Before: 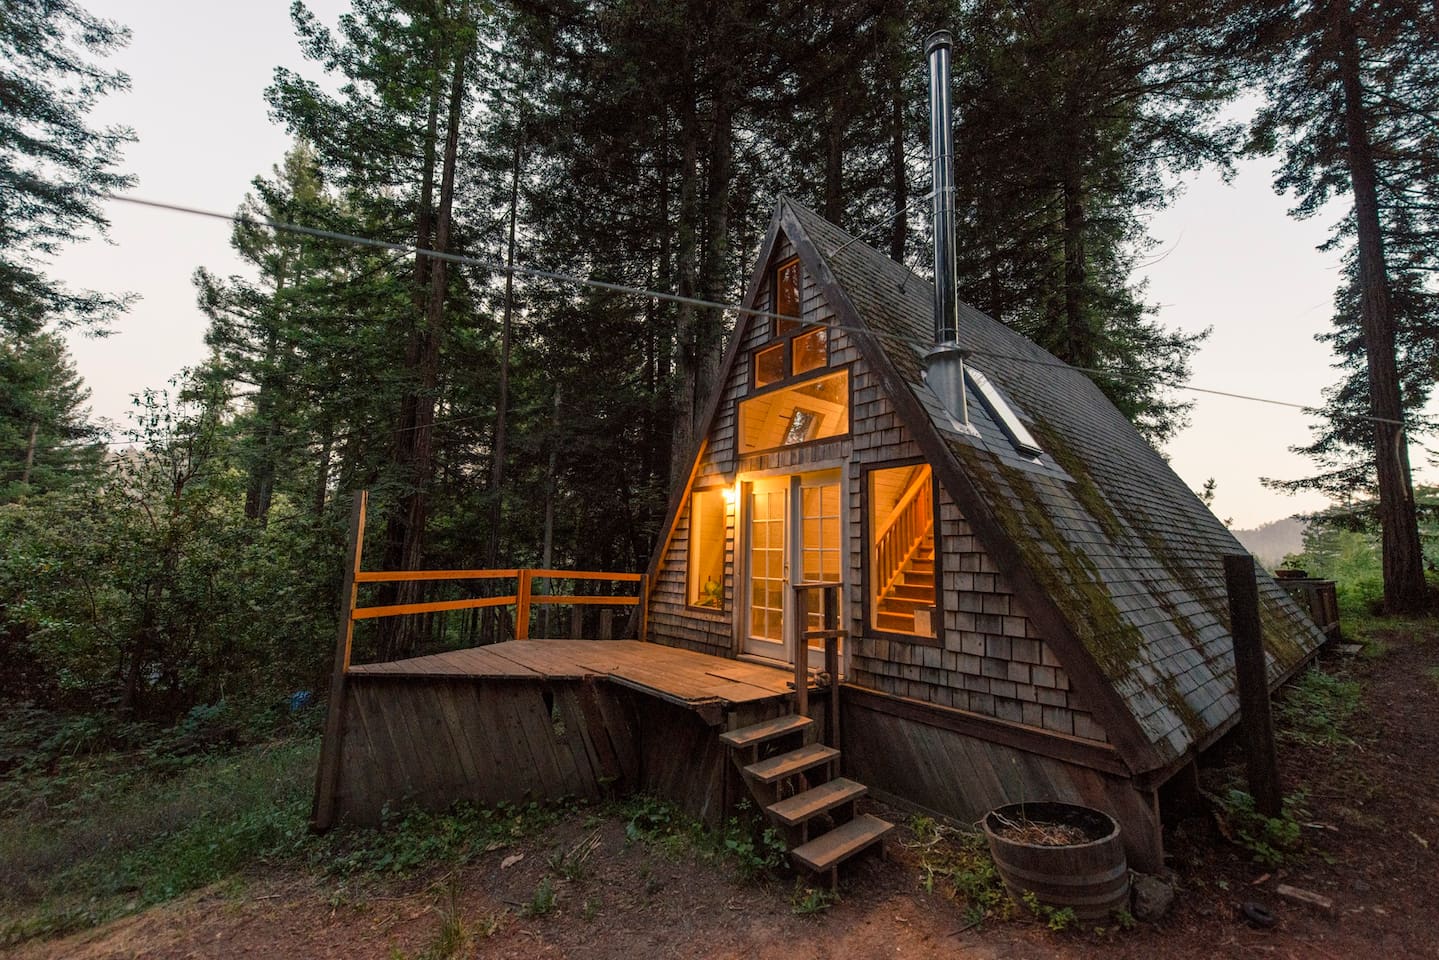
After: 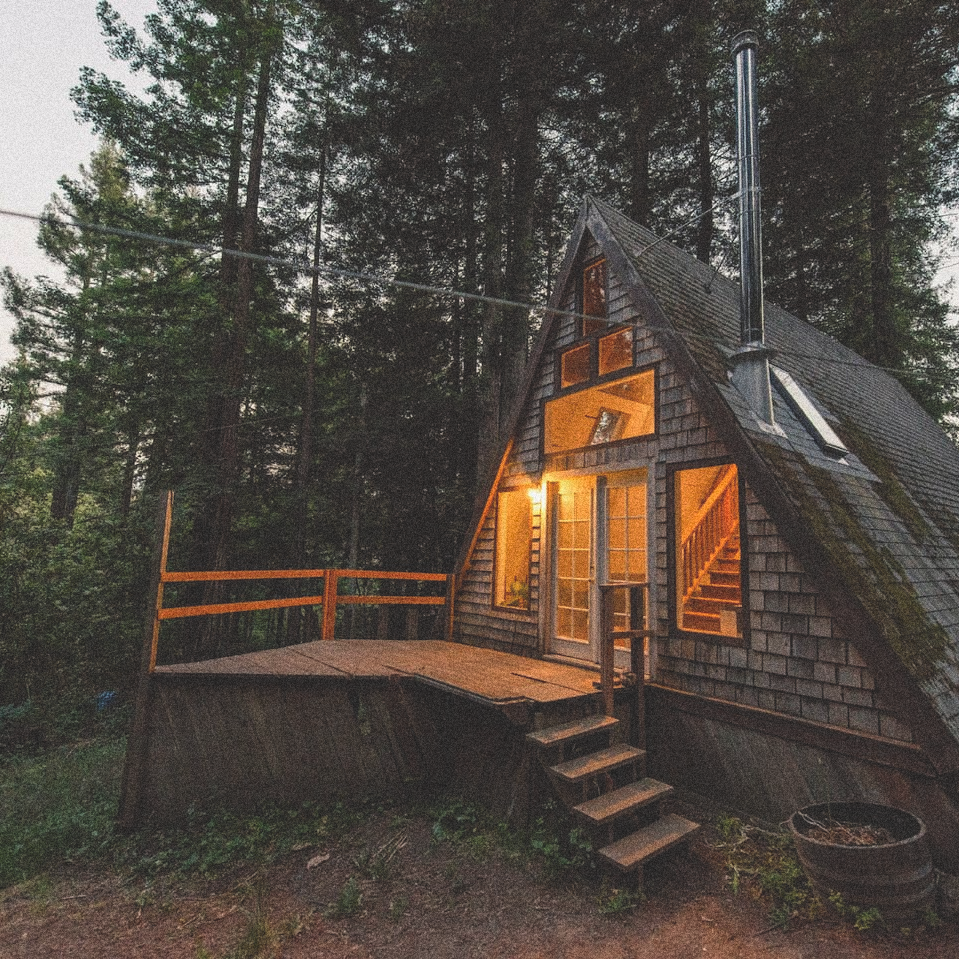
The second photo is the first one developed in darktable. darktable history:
grain: coarseness 14.49 ISO, strength 48.04%, mid-tones bias 35%
exposure: black level correction -0.025, exposure -0.117 EV, compensate highlight preservation false
crop and rotate: left 13.537%, right 19.796%
